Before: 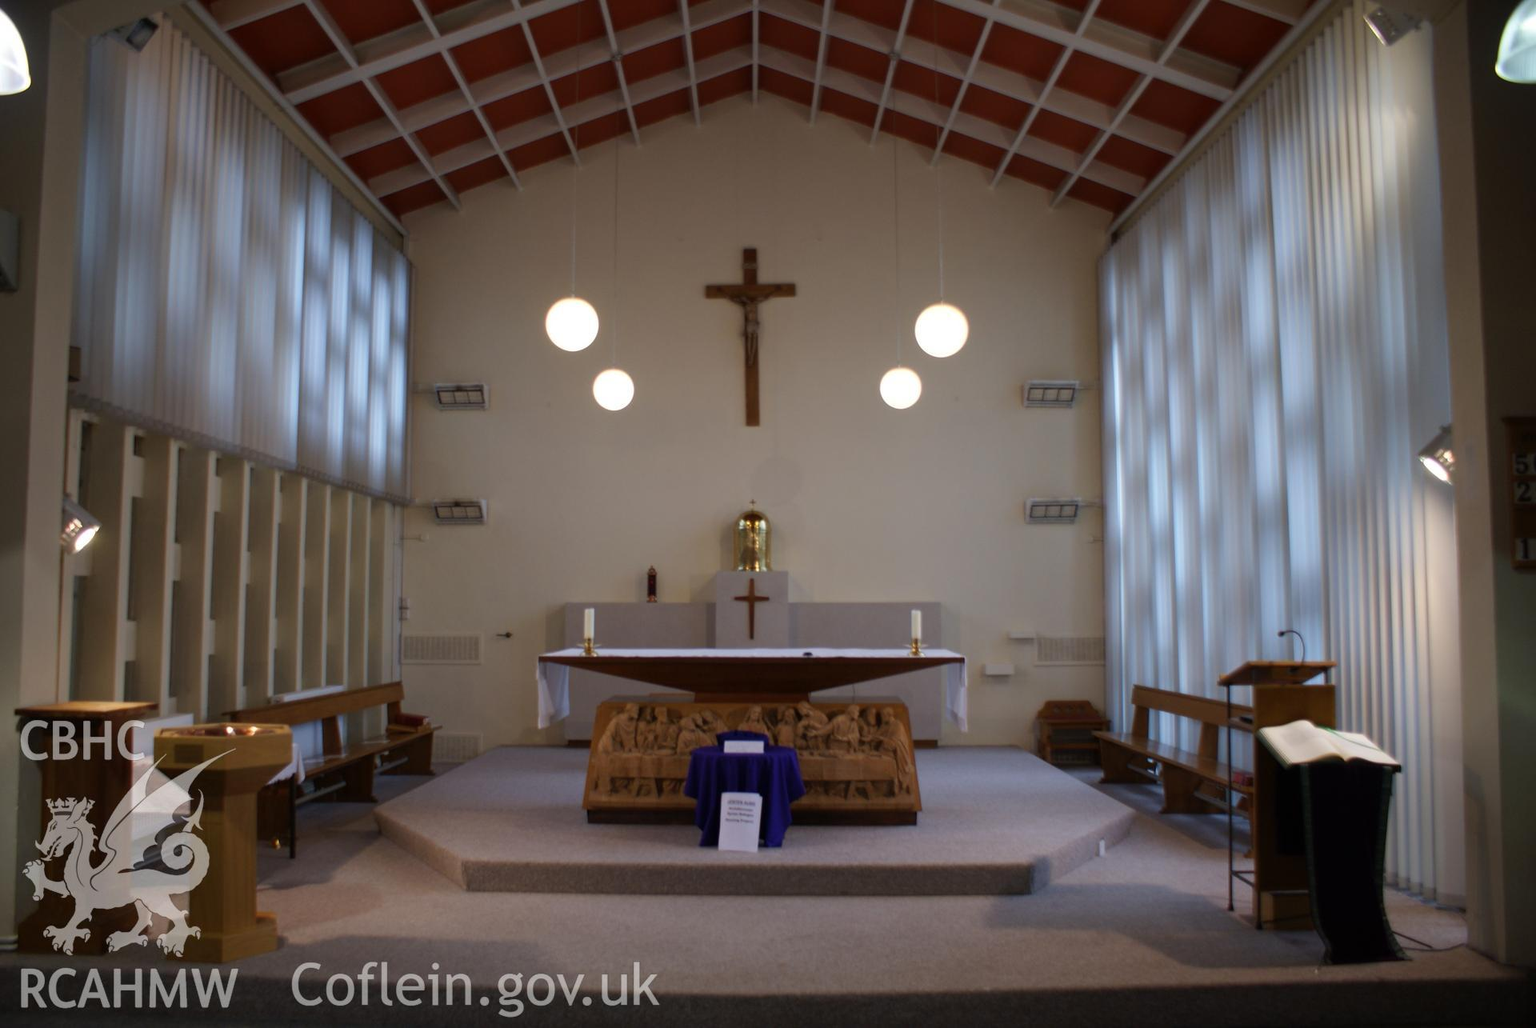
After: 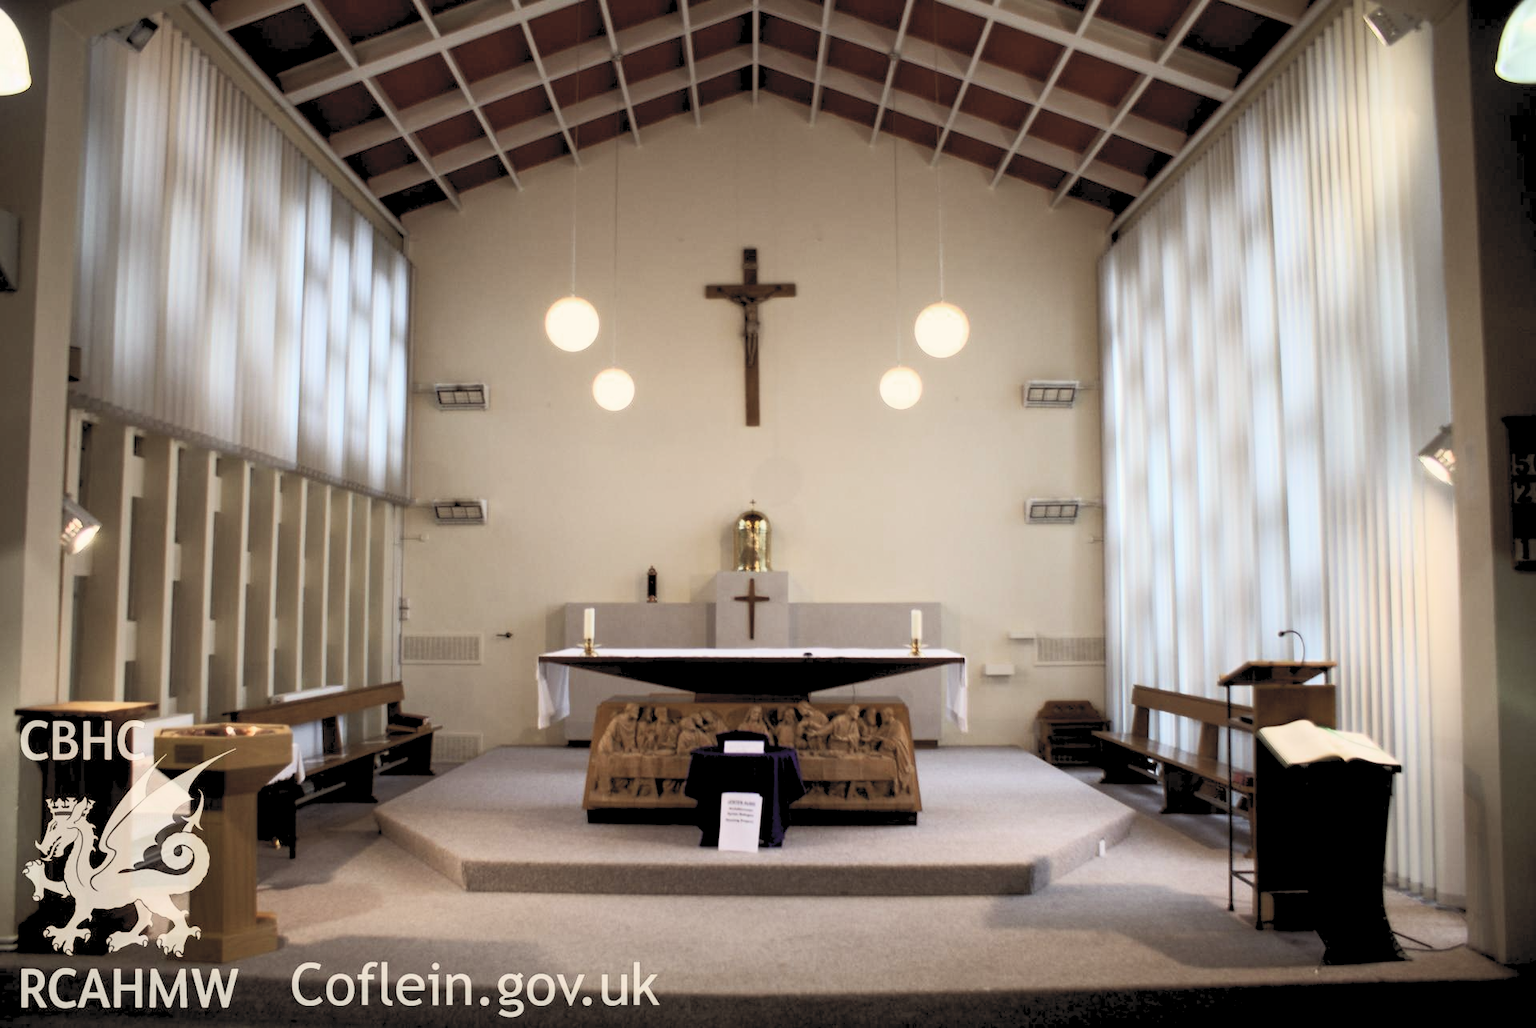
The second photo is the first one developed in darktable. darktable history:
contrast brightness saturation: contrast 0.43, brightness 0.56, saturation -0.19
color balance: lift [1.005, 1.002, 0.998, 0.998], gamma [1, 1.021, 1.02, 0.979], gain [0.923, 1.066, 1.056, 0.934]
color zones: curves: ch0 [(0, 0.425) (0.143, 0.422) (0.286, 0.42) (0.429, 0.419) (0.571, 0.419) (0.714, 0.42) (0.857, 0.422) (1, 0.425)]
rgb levels: levels [[0.013, 0.434, 0.89], [0, 0.5, 1], [0, 0.5, 1]]
